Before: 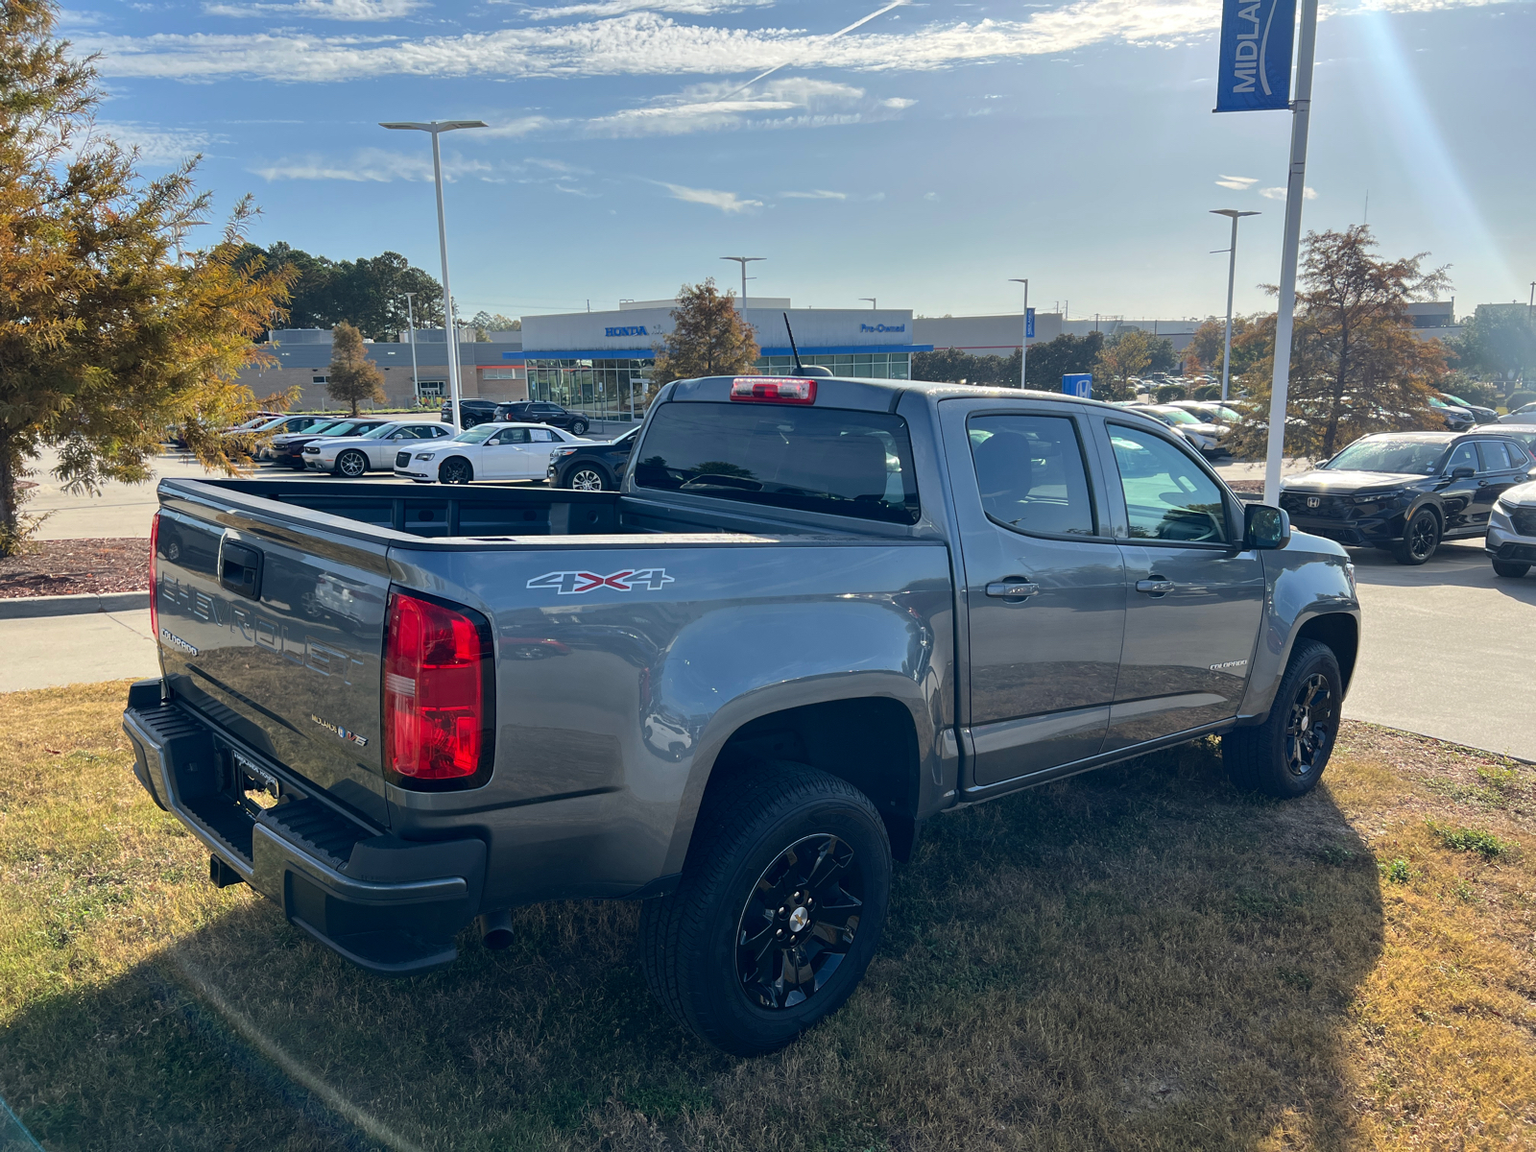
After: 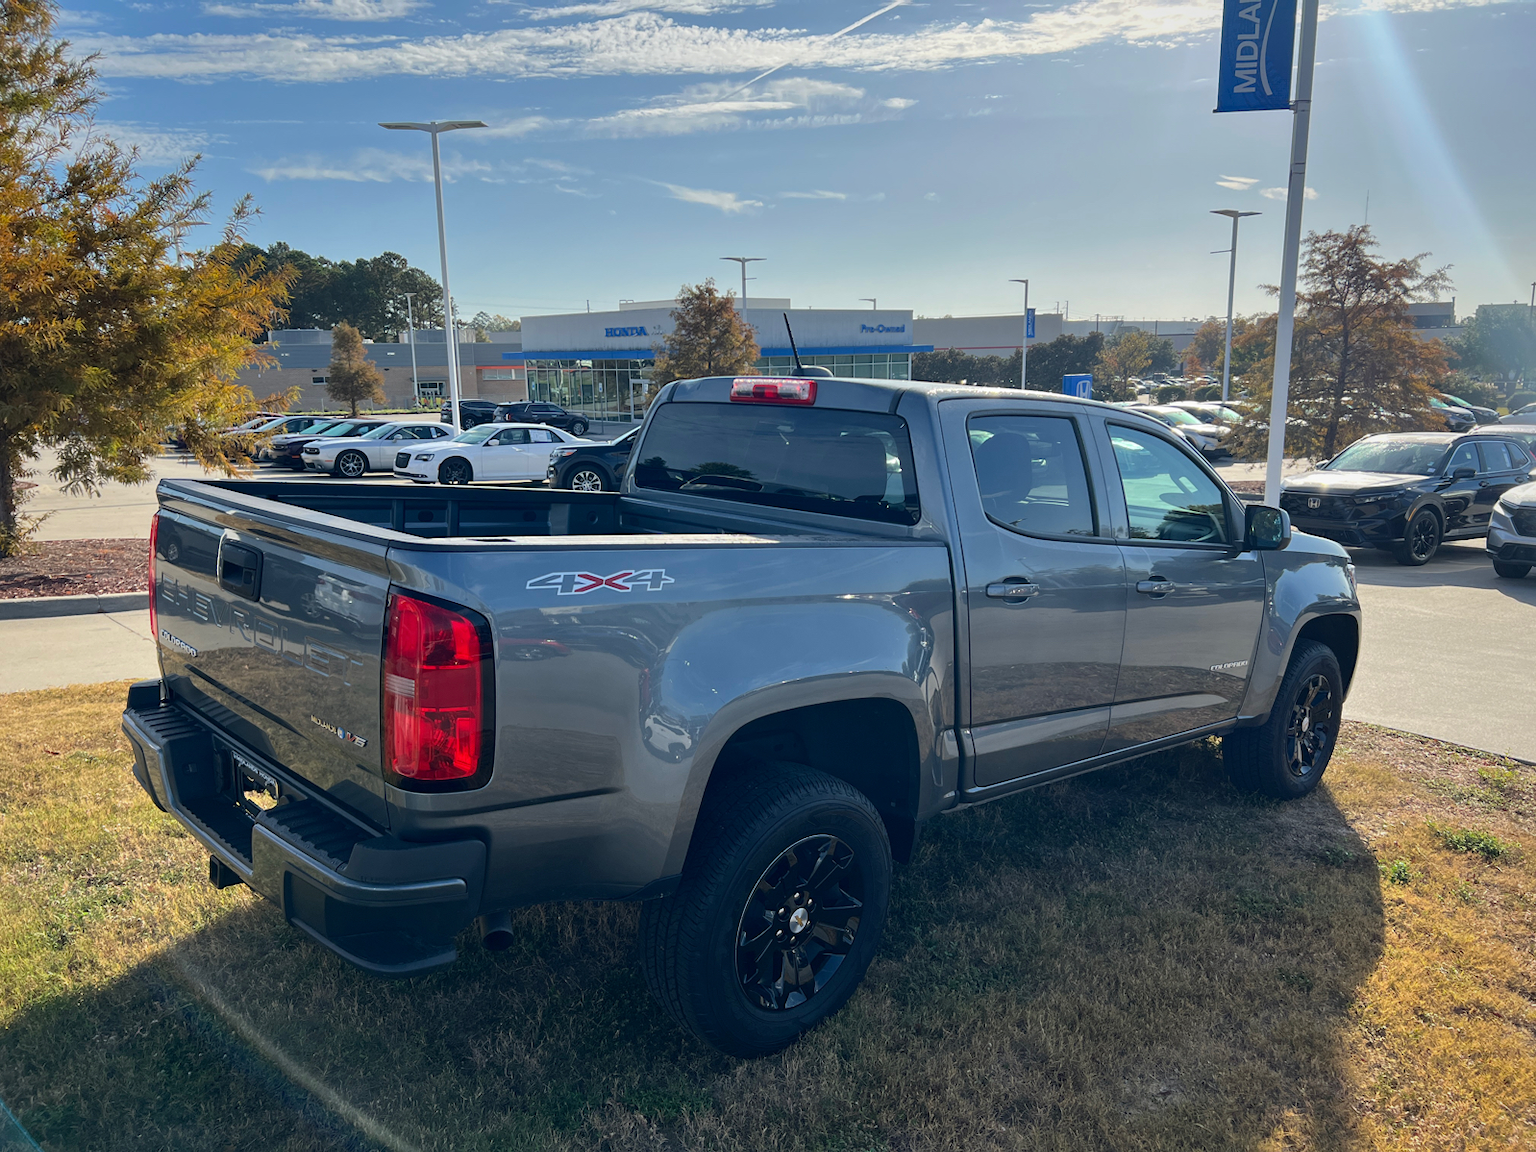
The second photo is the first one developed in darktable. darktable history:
vignetting: fall-off start 71.45%, brightness -0.222, saturation 0.131, center (-0.027, 0.4)
crop: left 0.072%
